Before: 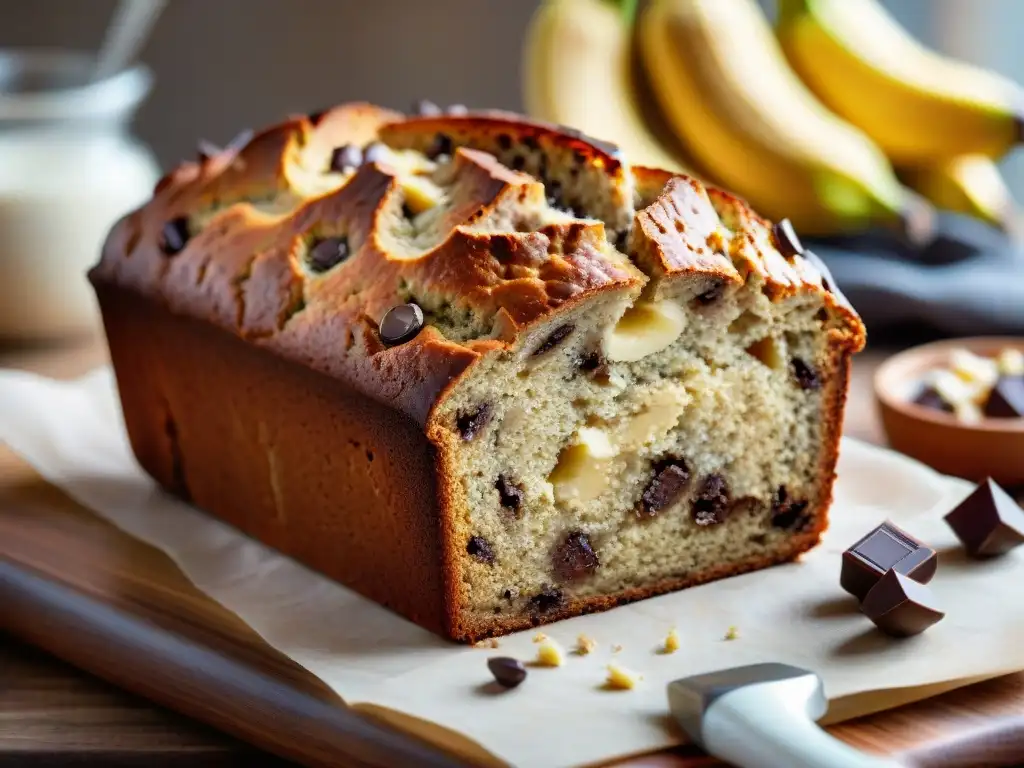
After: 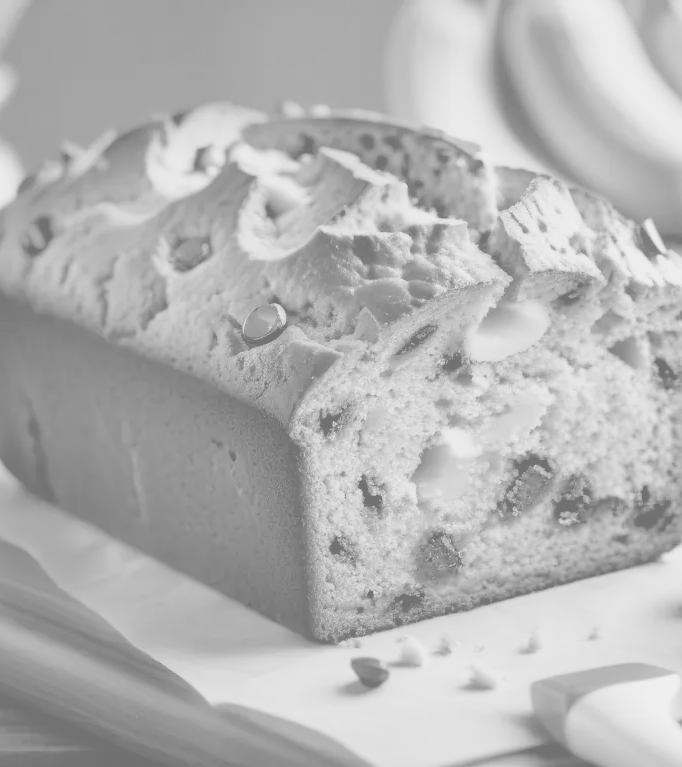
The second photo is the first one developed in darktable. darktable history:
exposure: black level correction 0.001, exposure 0.141 EV, compensate highlight preservation false
contrast brightness saturation: contrast -0.308, brightness 0.753, saturation -0.777
crop and rotate: left 13.454%, right 19.912%
color calibration: output gray [0.21, 0.42, 0.37, 0], x 0.372, y 0.387, temperature 4286.24 K
